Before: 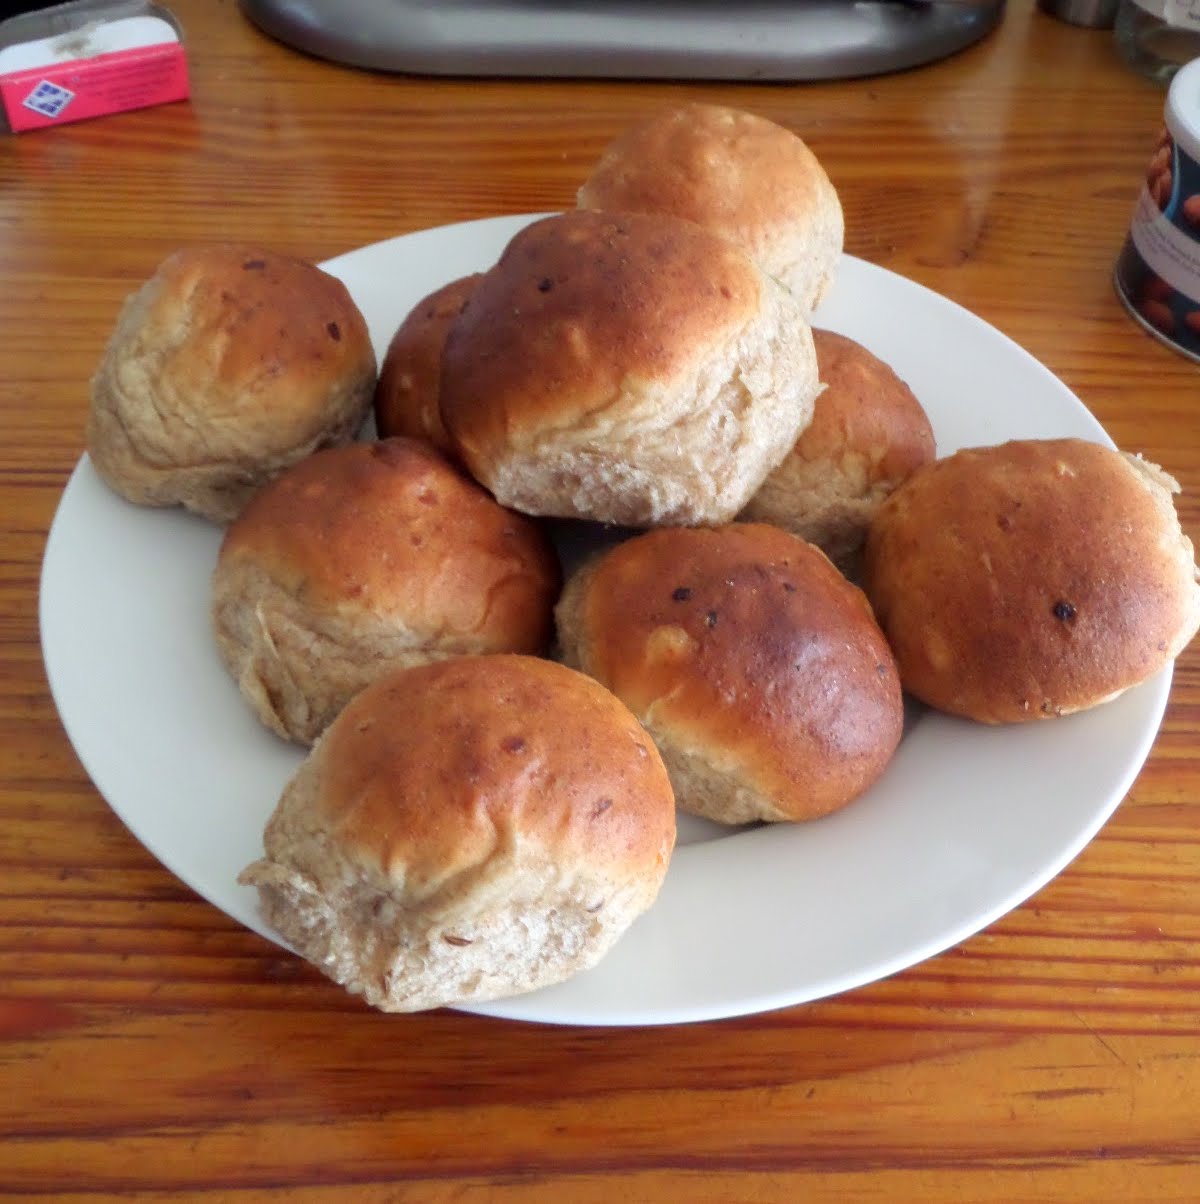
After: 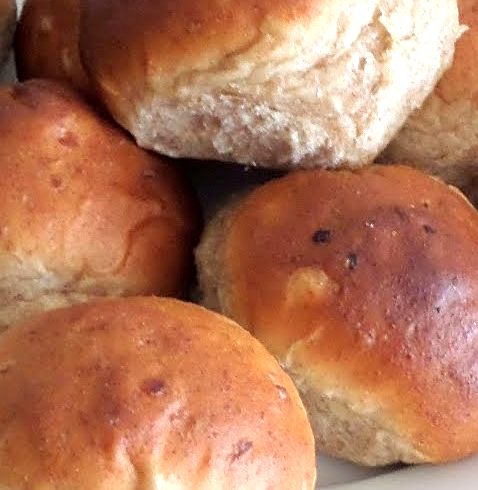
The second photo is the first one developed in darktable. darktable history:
crop: left 30%, top 29.76%, right 30.165%, bottom 29.5%
sharpen: on, module defaults
tone equalizer: -8 EV -0.448 EV, -7 EV -0.397 EV, -6 EV -0.343 EV, -5 EV -0.203 EV, -3 EV 0.216 EV, -2 EV 0.358 EV, -1 EV 0.375 EV, +0 EV 0.437 EV, luminance estimator HSV value / RGB max
